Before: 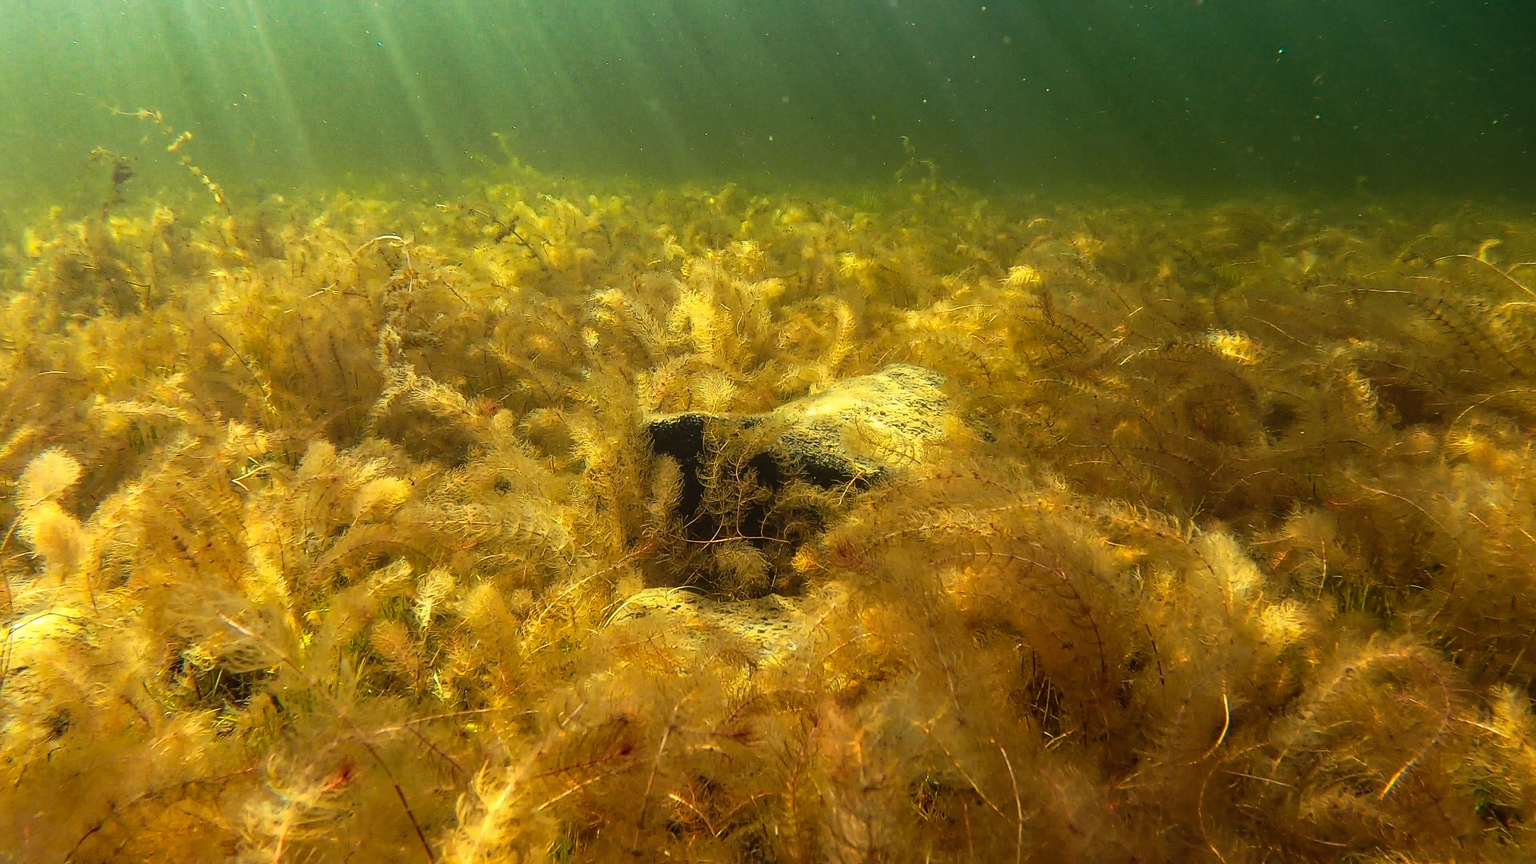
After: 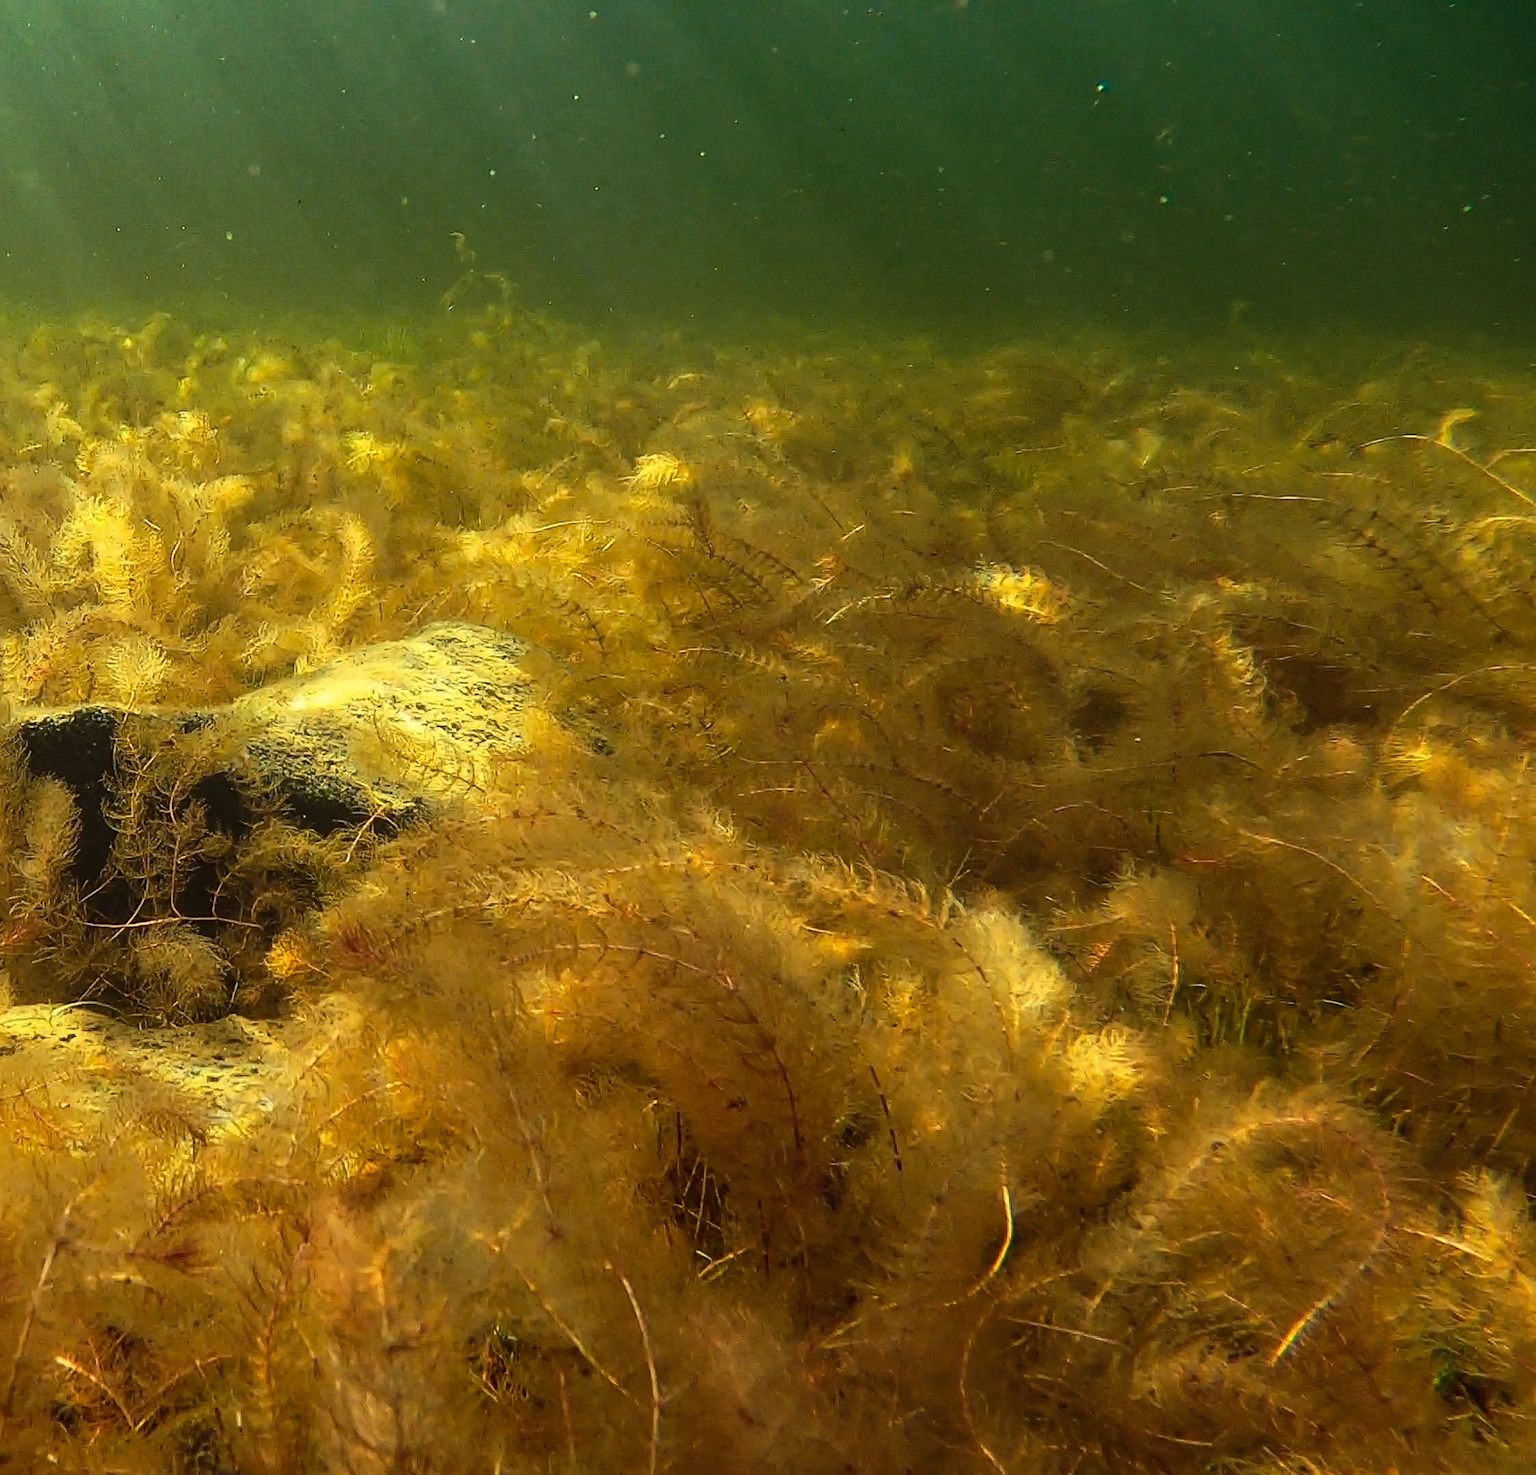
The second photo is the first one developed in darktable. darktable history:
crop: left 41.474%
